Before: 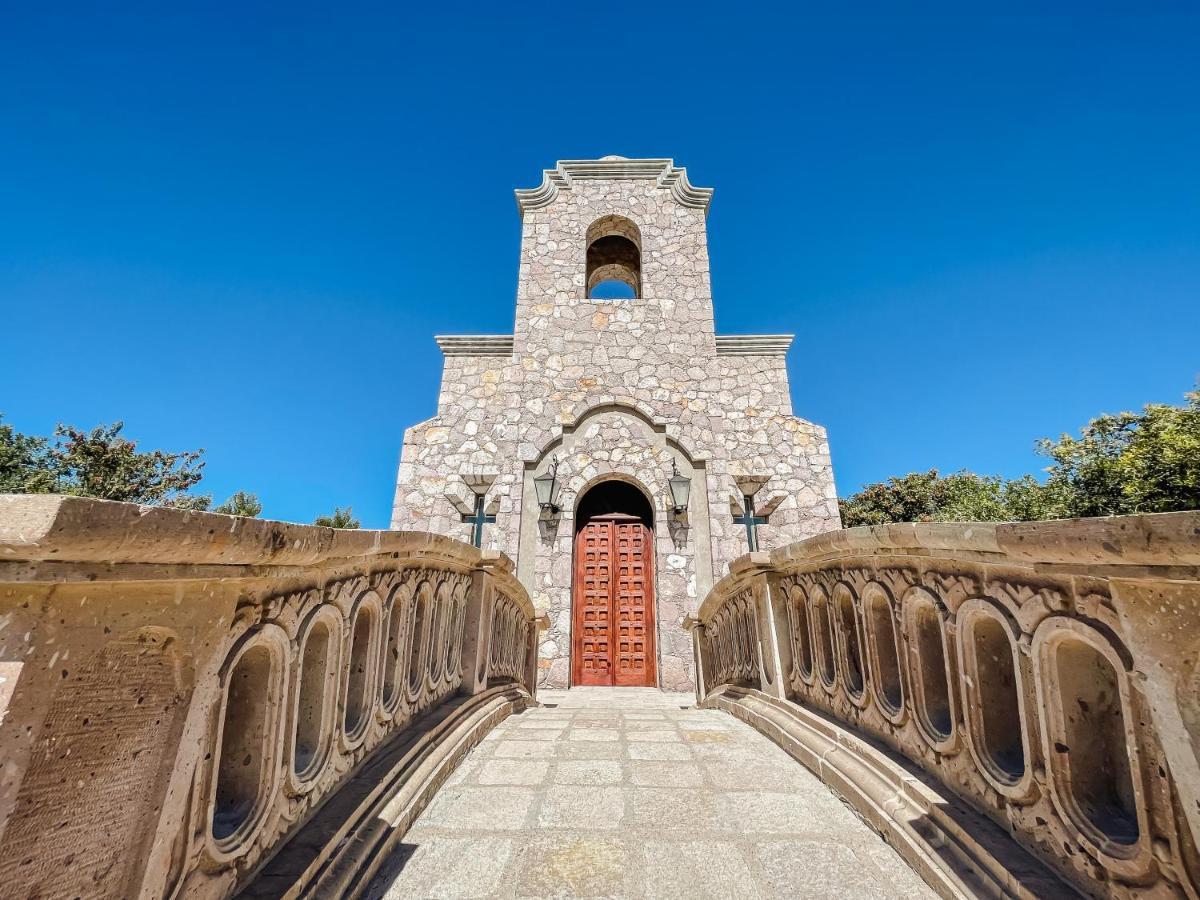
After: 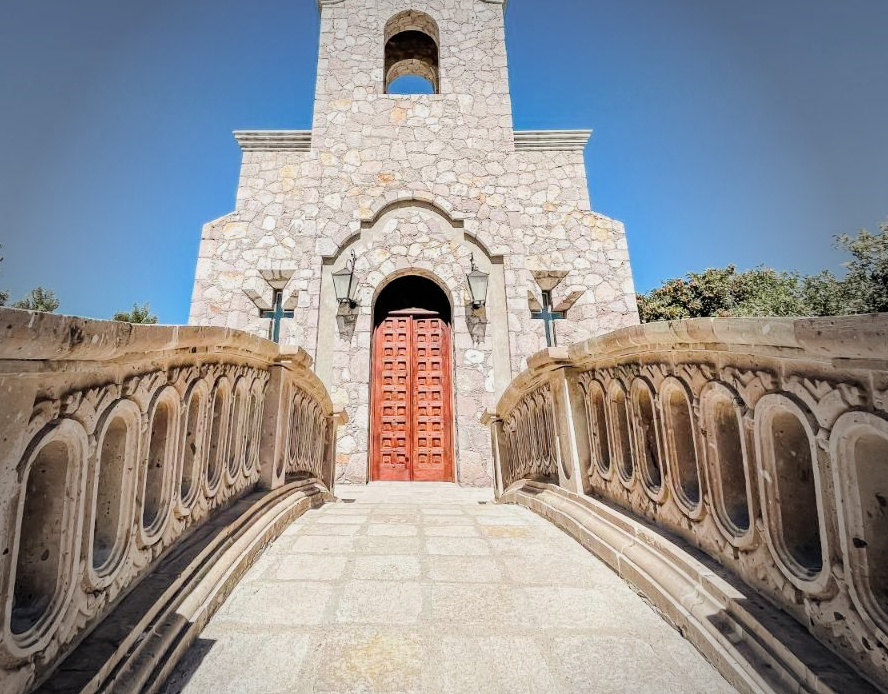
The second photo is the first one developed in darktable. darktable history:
crop: left 16.871%, top 22.857%, right 9.116%
filmic rgb: white relative exposure 3.9 EV, hardness 4.26
exposure: exposure 0.669 EV
vignetting: fall-off start 64.63%, center (-0.034, 0.148), width/height ratio 0.881
